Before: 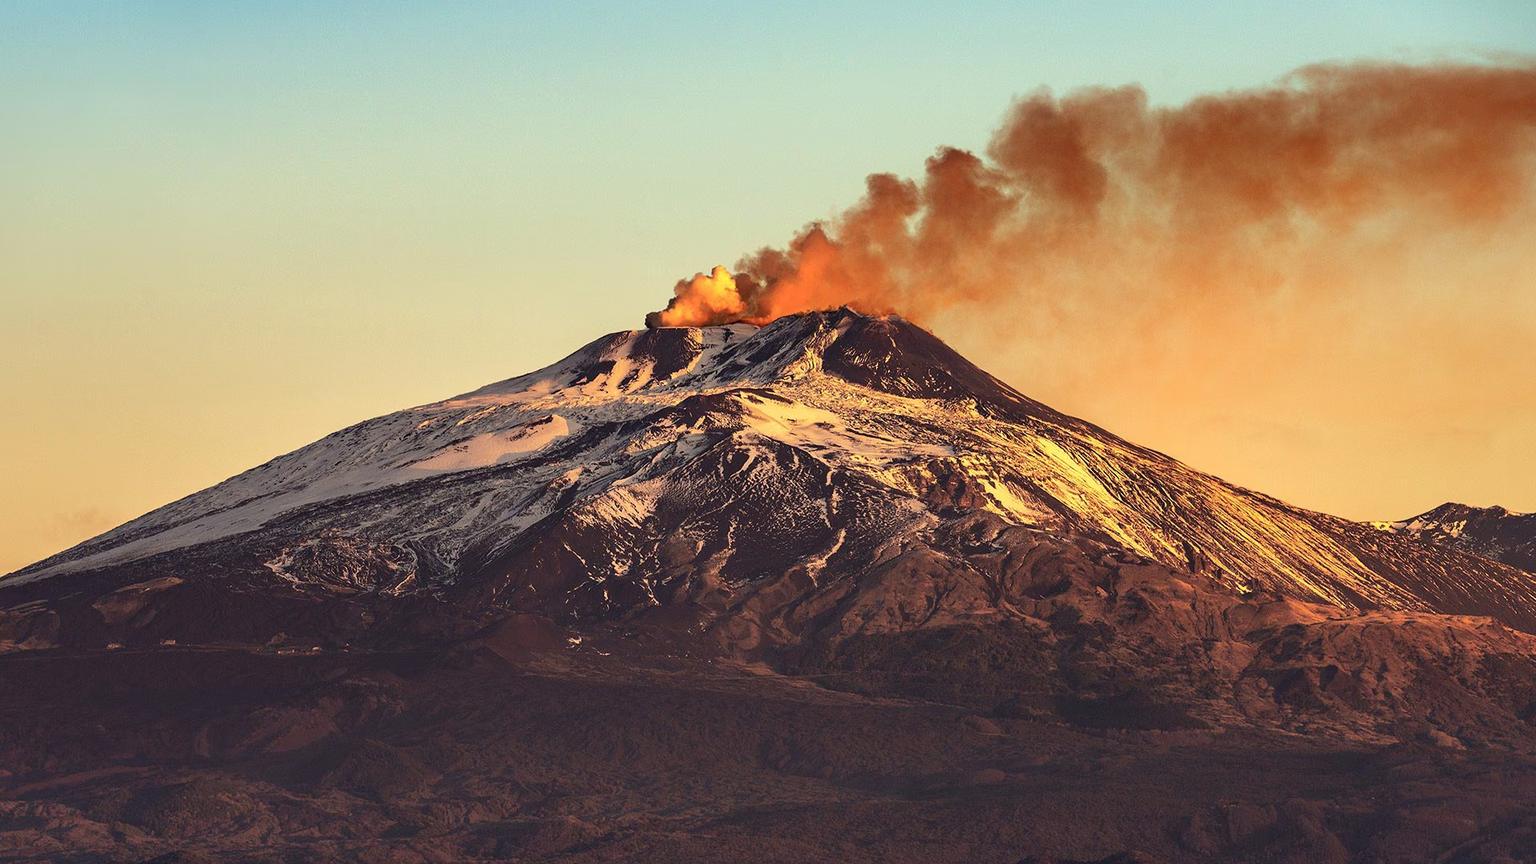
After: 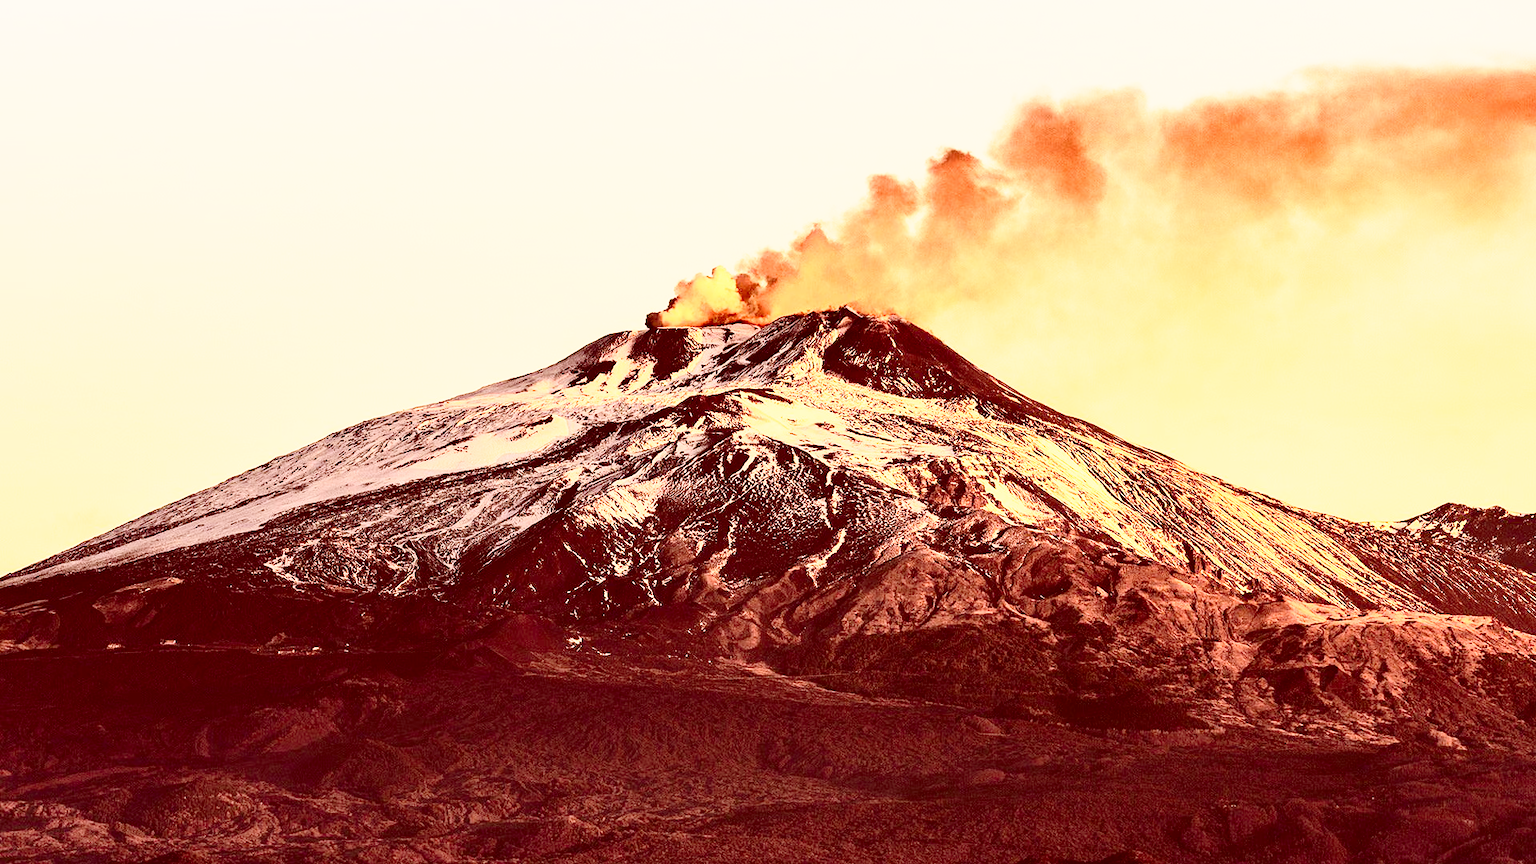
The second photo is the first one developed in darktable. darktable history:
contrast brightness saturation: contrast 0.39, brightness 0.1
base curve: curves: ch0 [(0, 0) (0.012, 0.01) (0.073, 0.168) (0.31, 0.711) (0.645, 0.957) (1, 1)], preserve colors none
color correction: highlights a* 9.03, highlights b* 8.71, shadows a* 40, shadows b* 40, saturation 0.8
